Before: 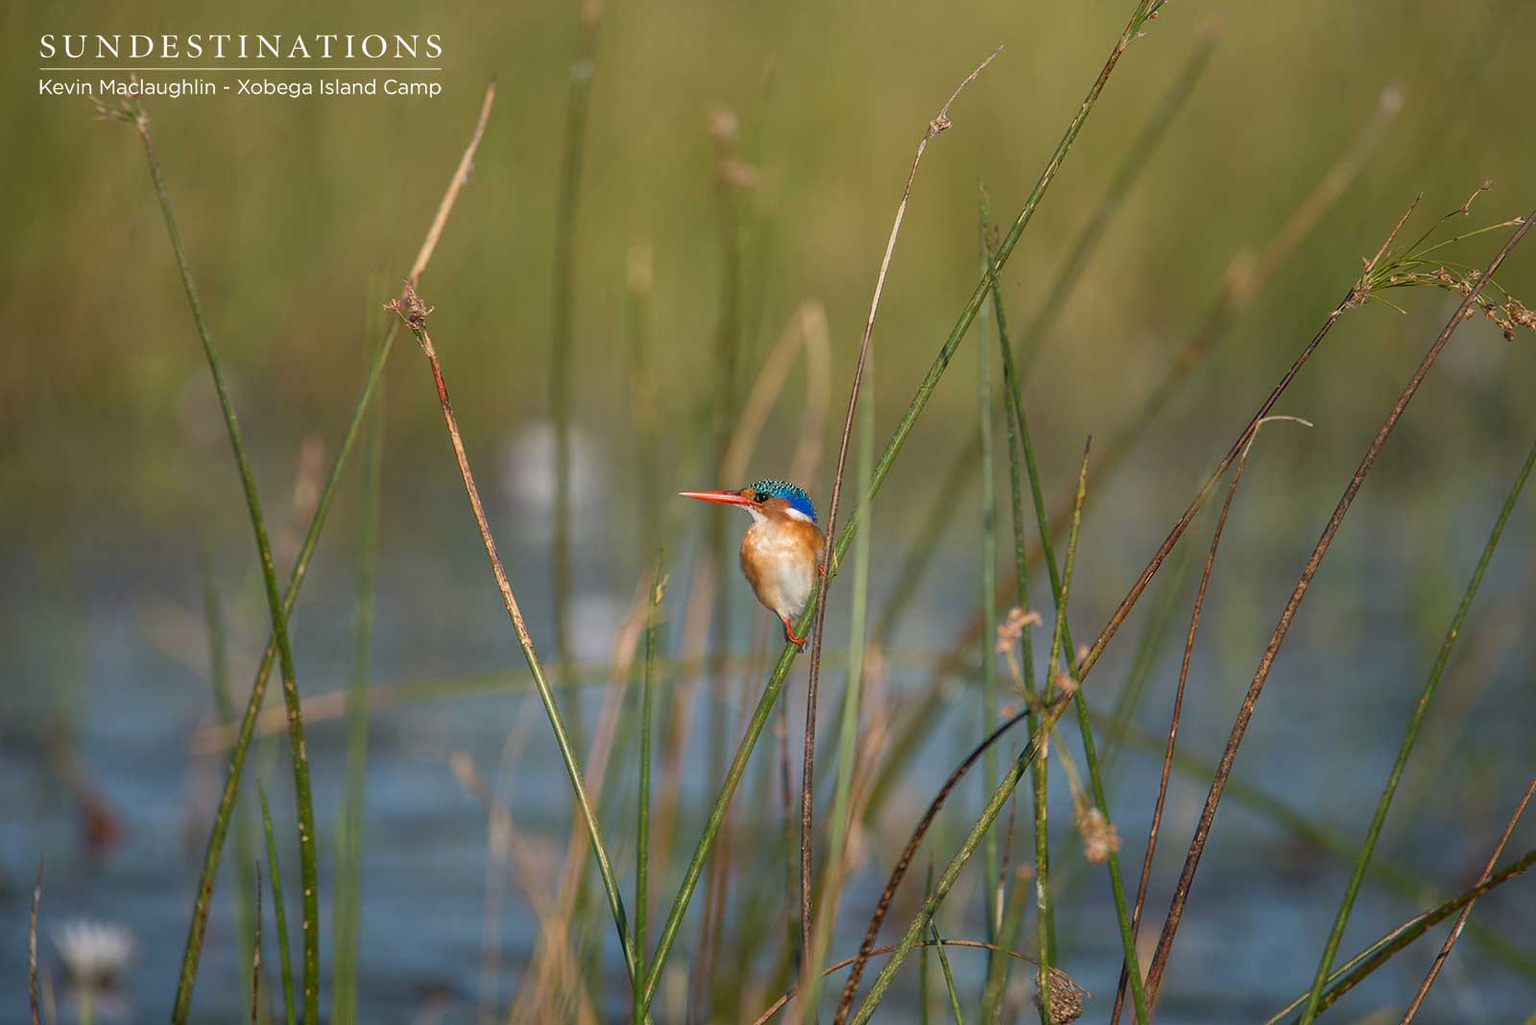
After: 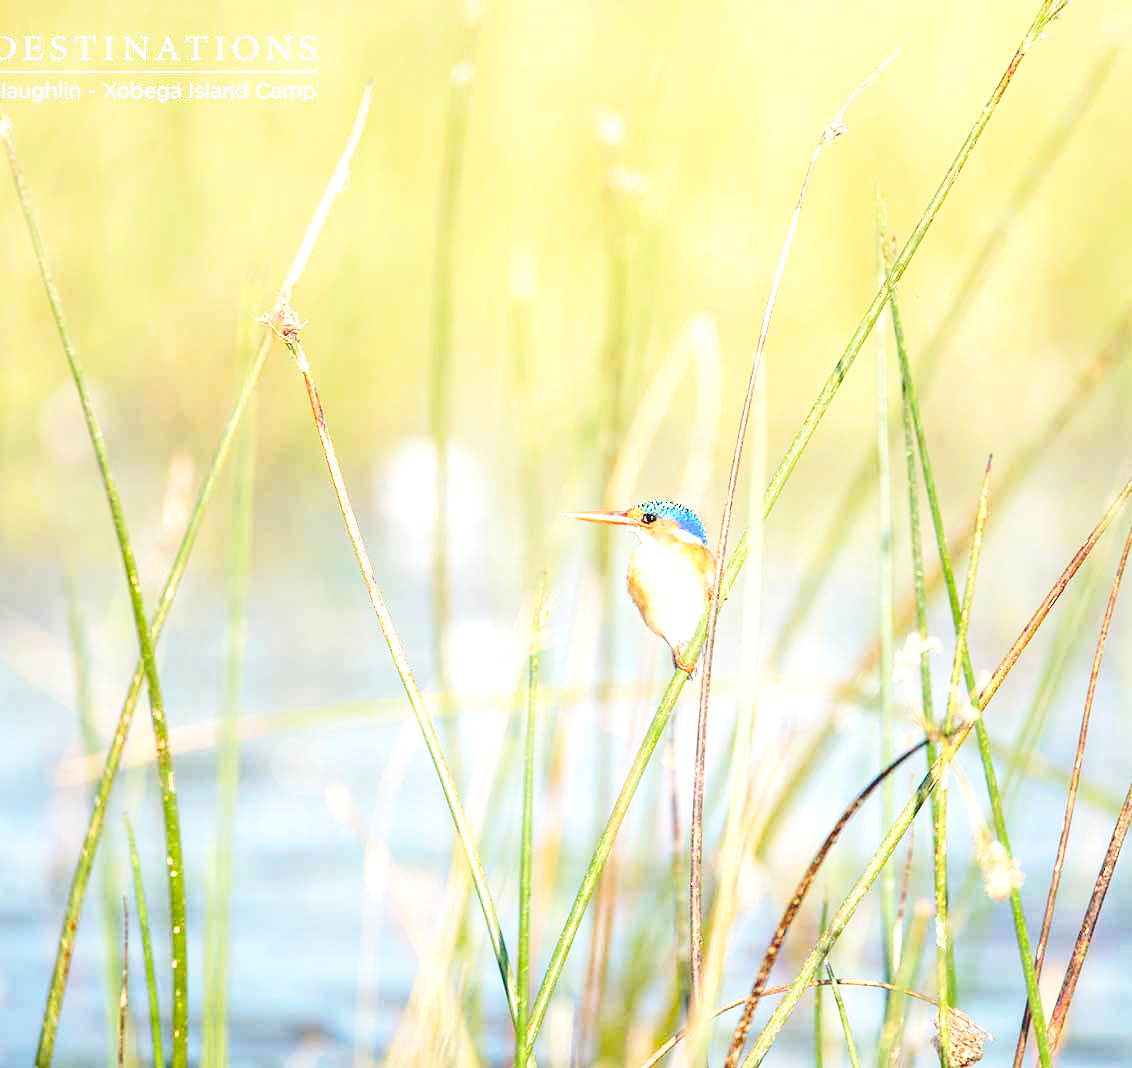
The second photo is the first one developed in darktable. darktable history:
crop and rotate: left 9.012%, right 20.186%
base curve: curves: ch0 [(0, 0) (0.036, 0.037) (0.121, 0.228) (0.46, 0.76) (0.859, 0.983) (1, 1)], preserve colors none
exposure: black level correction 0, exposure 1.989 EV, compensate highlight preservation false
